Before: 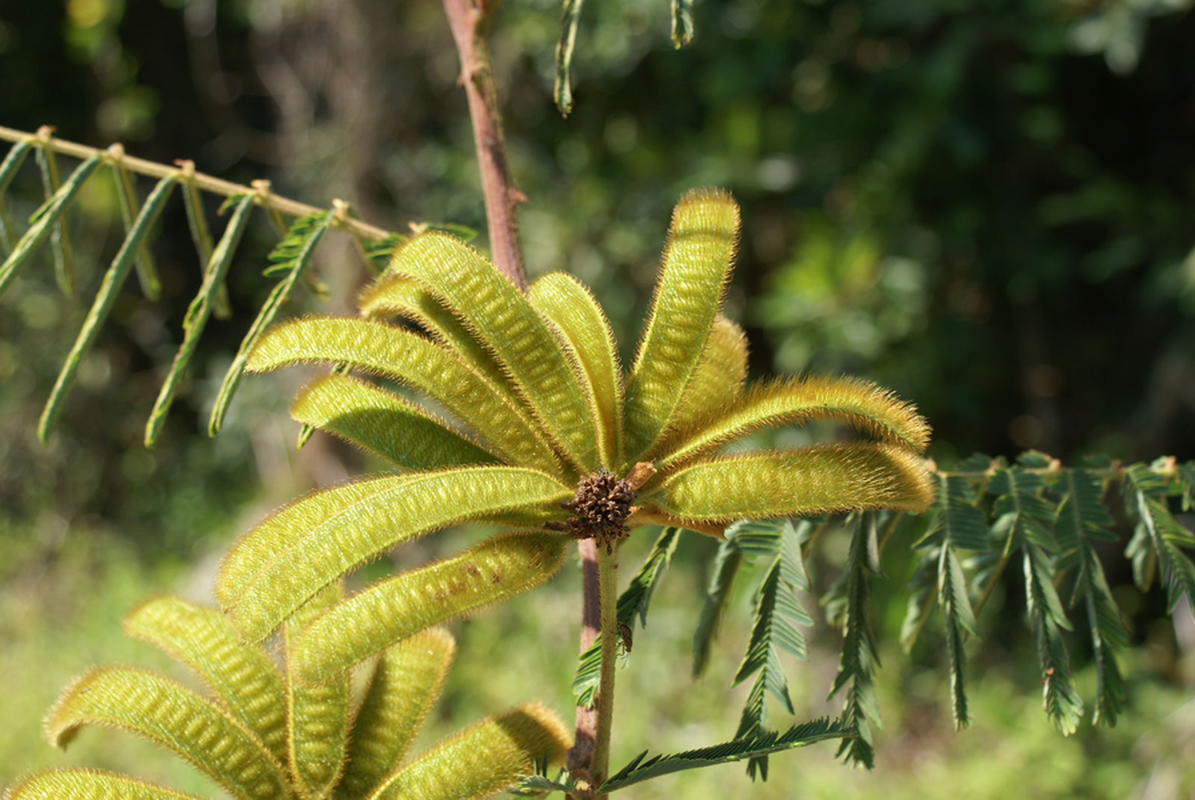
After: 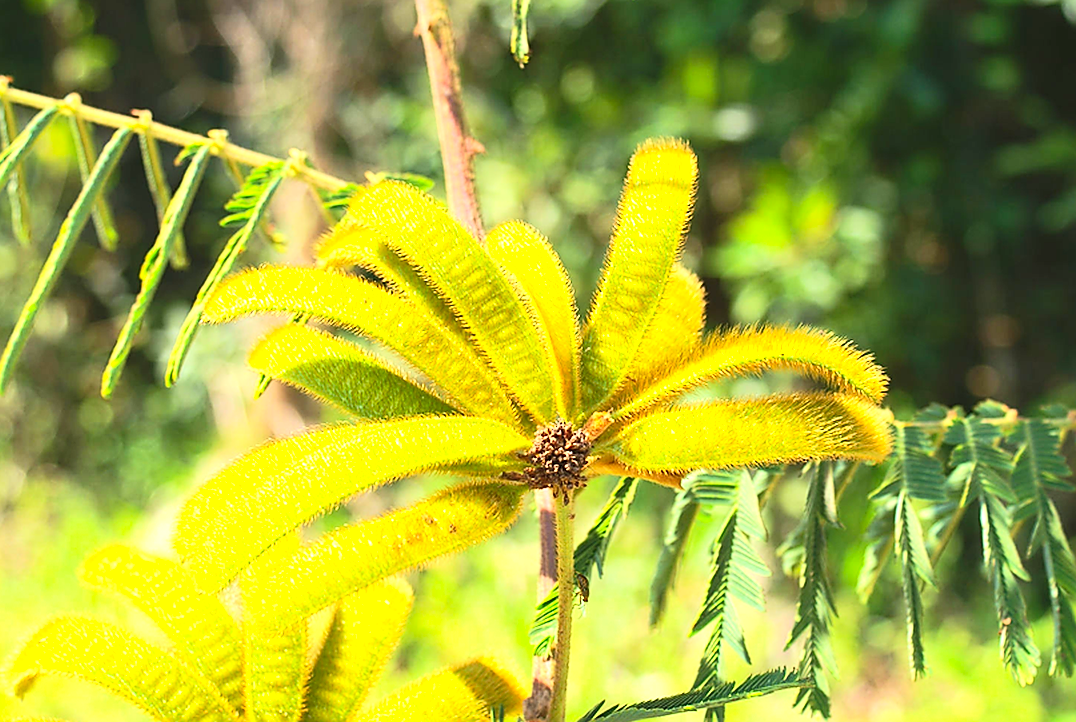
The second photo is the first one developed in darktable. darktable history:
sharpen: radius 1.393, amount 1.243, threshold 0.791
exposure: black level correction -0.002, exposure 1.112 EV, compensate highlight preservation false
crop: left 3.628%, top 6.35%, right 6.249%, bottom 3.316%
contrast brightness saturation: contrast 0.243, brightness 0.255, saturation 0.388
color correction: highlights b* -0.047, saturation 1.07
